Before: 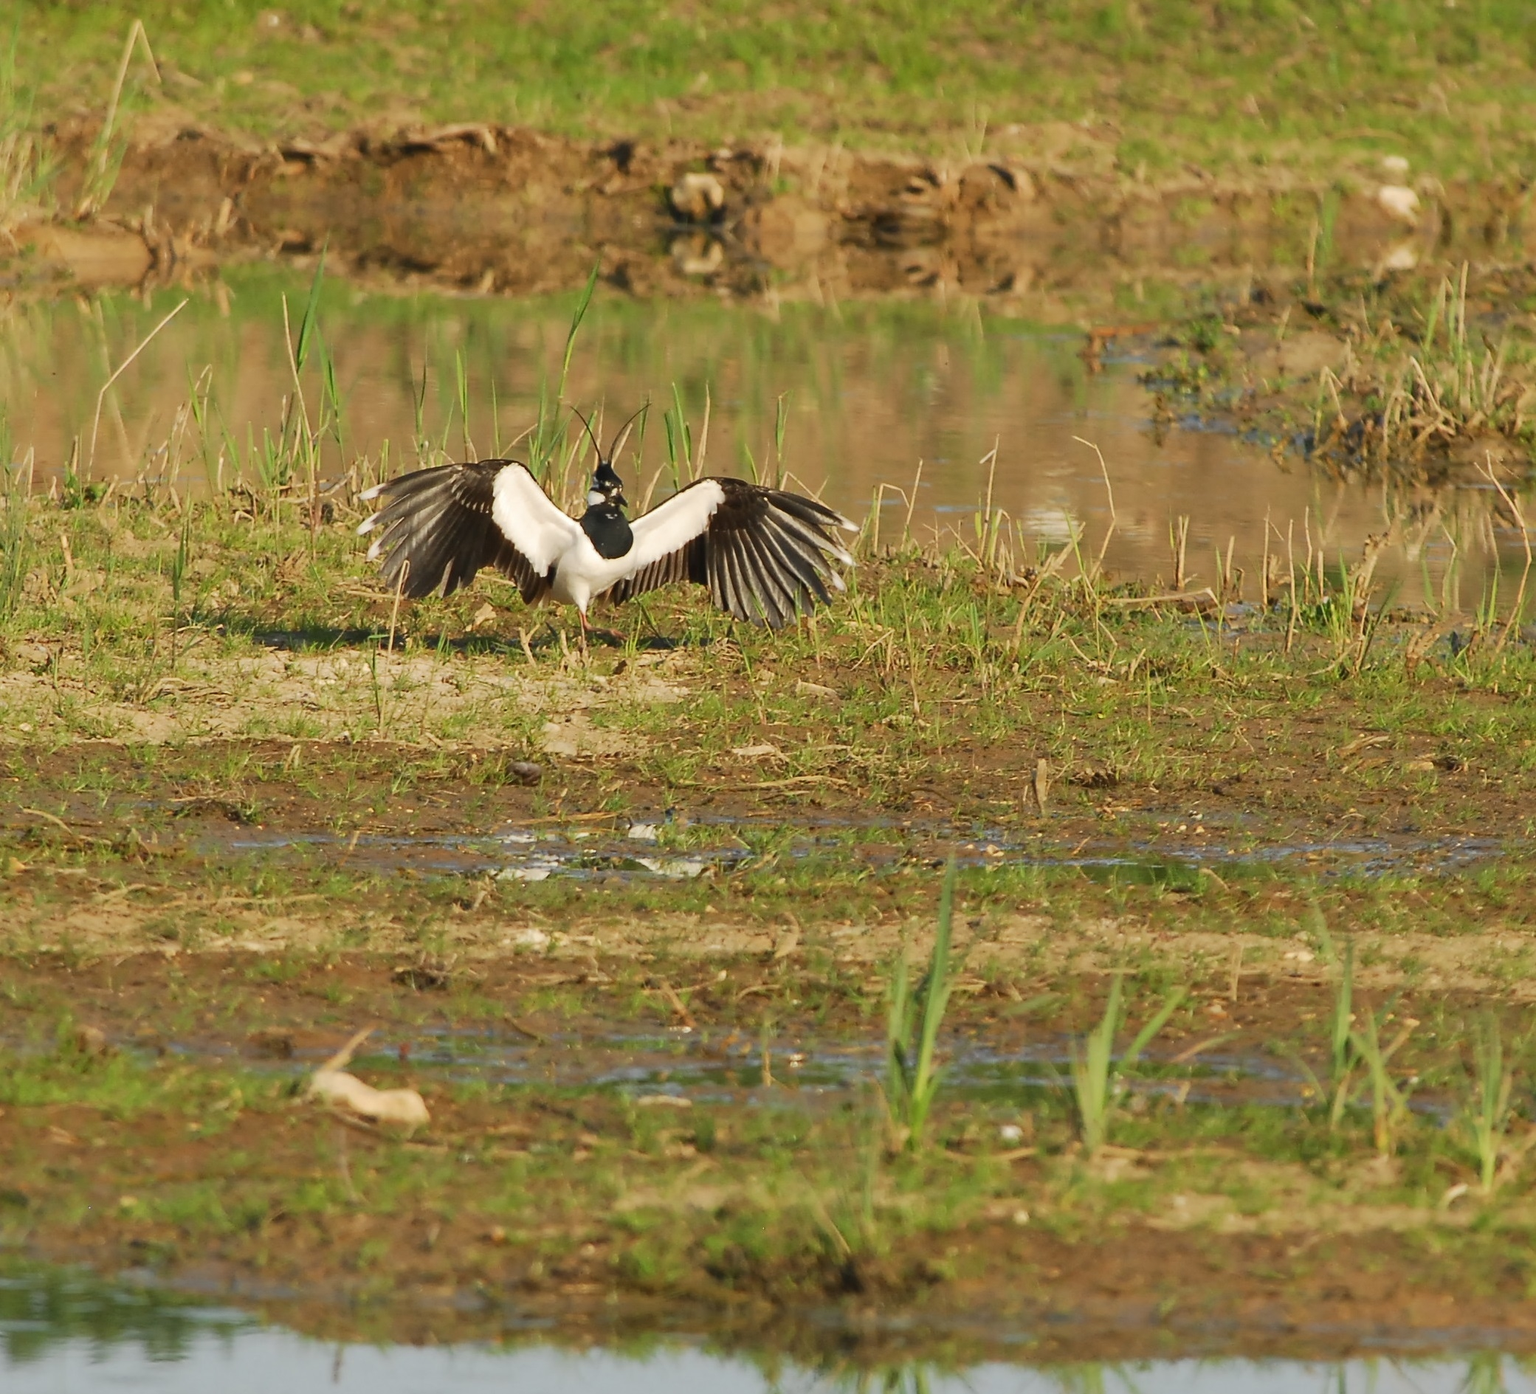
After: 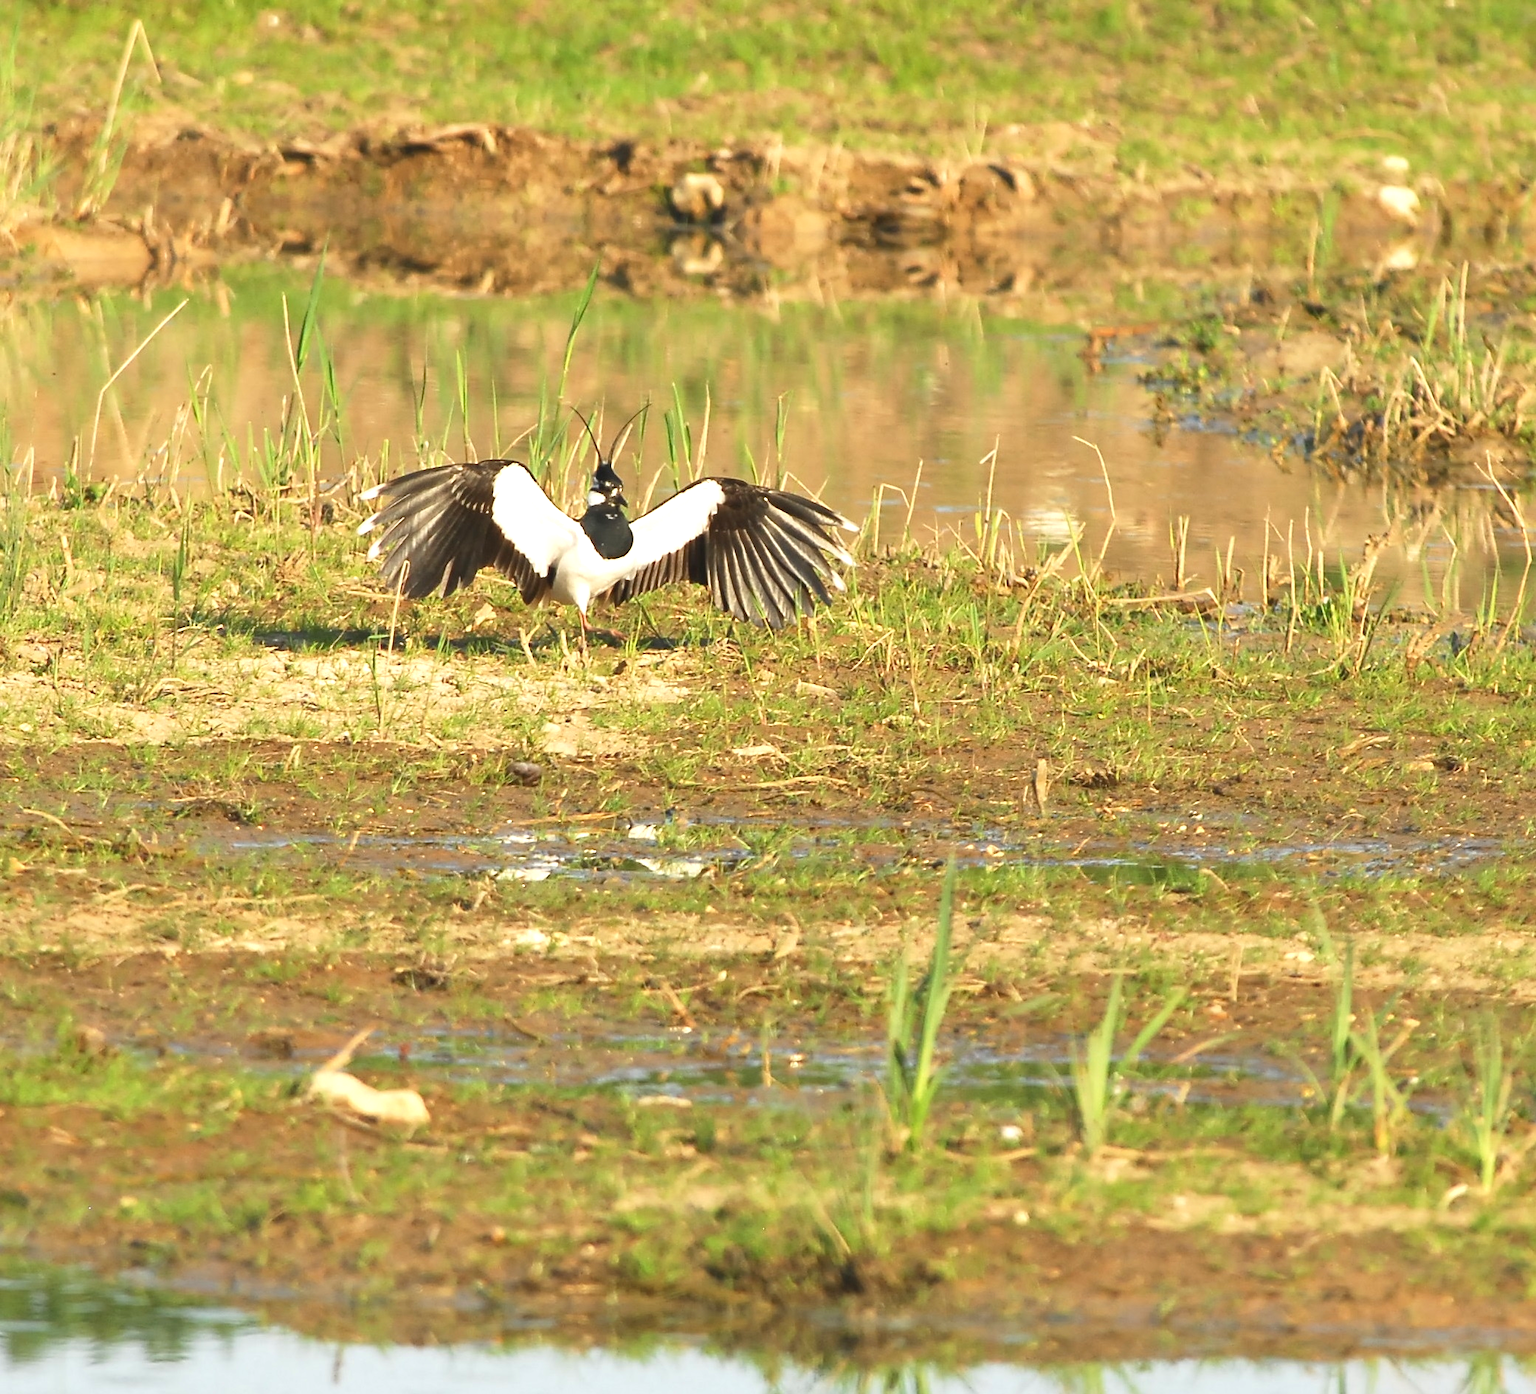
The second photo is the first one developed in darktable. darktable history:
exposure: black level correction -0.001, exposure 0.901 EV, compensate highlight preservation false
